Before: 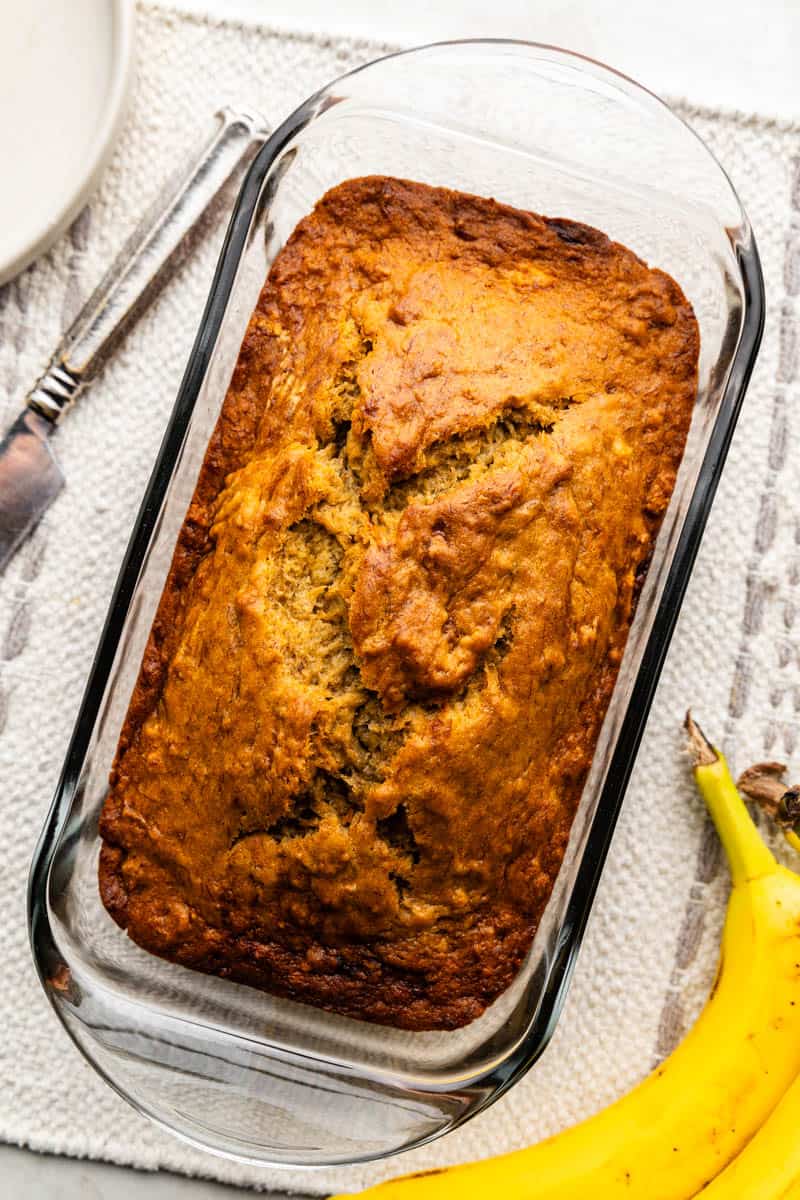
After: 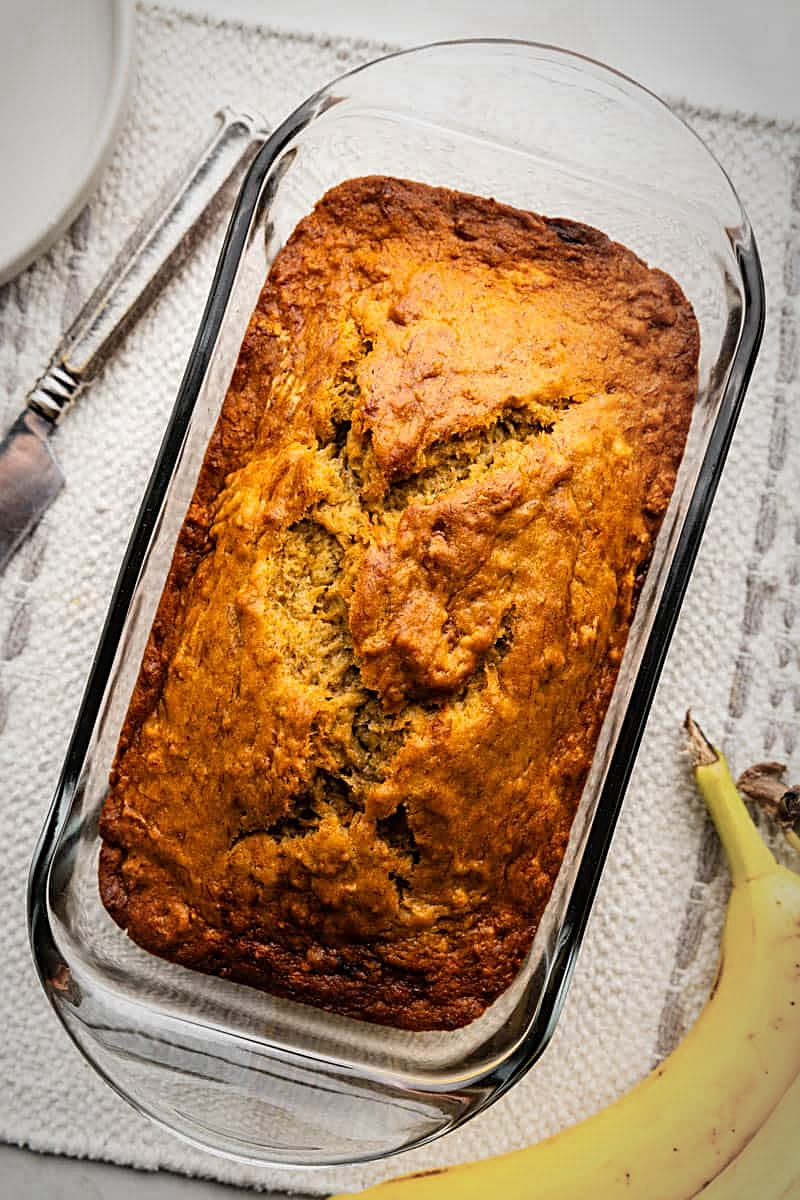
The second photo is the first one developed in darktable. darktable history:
vignetting: fall-off start 67.34%, fall-off radius 67.16%, center (-0.074, 0.059), automatic ratio true
sharpen: on, module defaults
